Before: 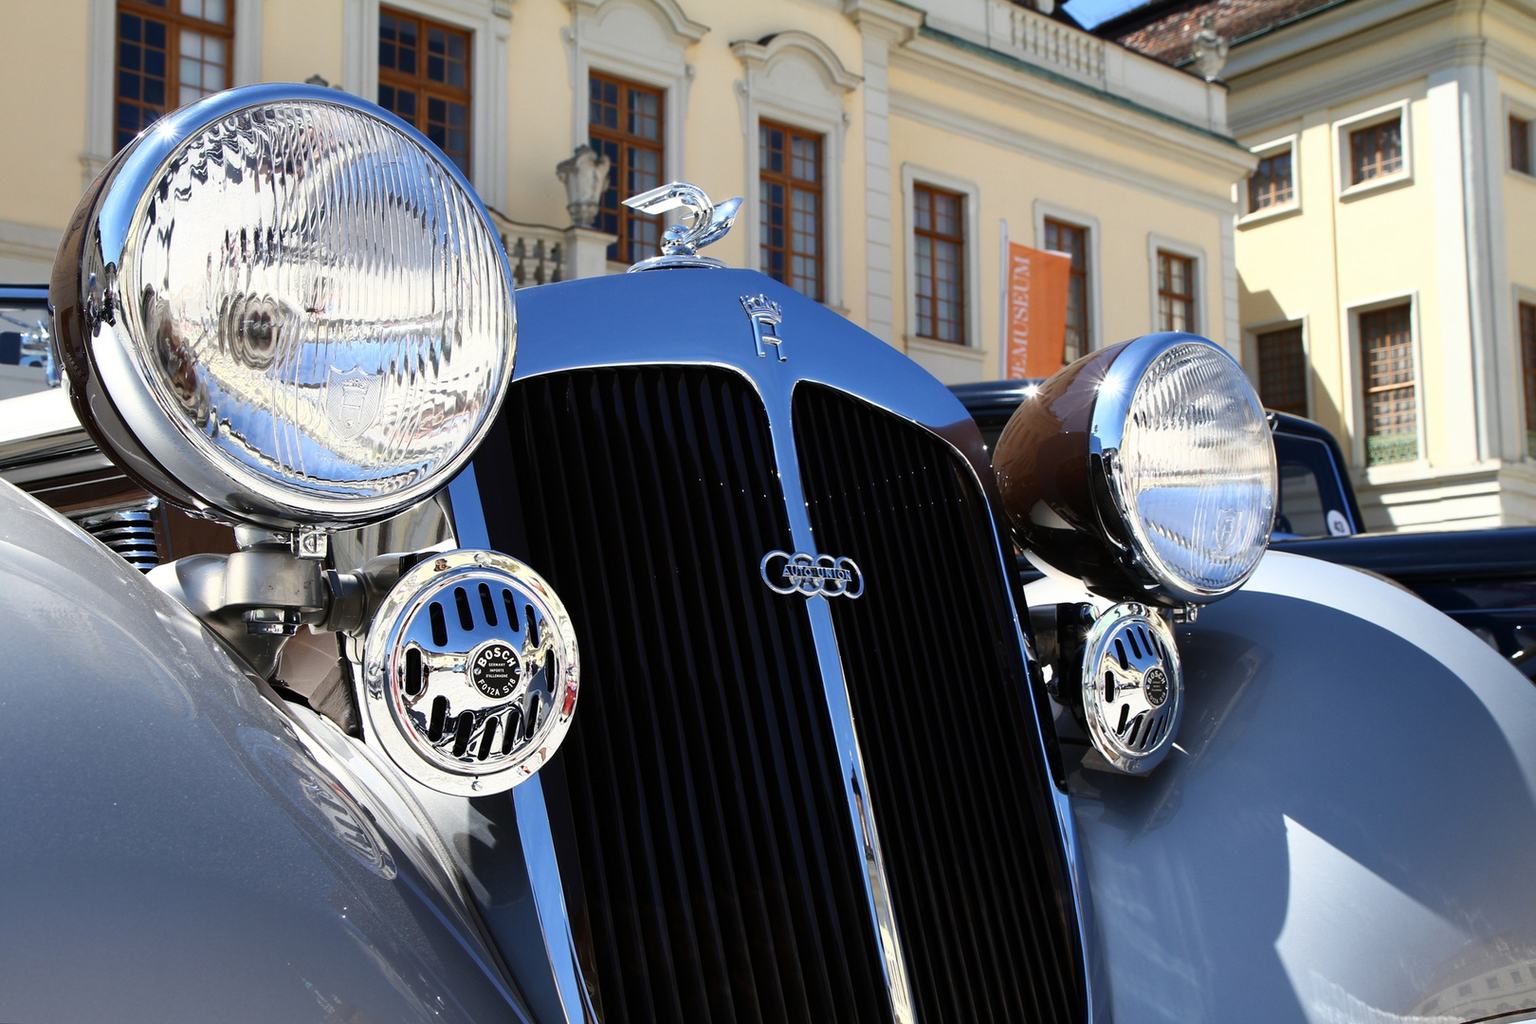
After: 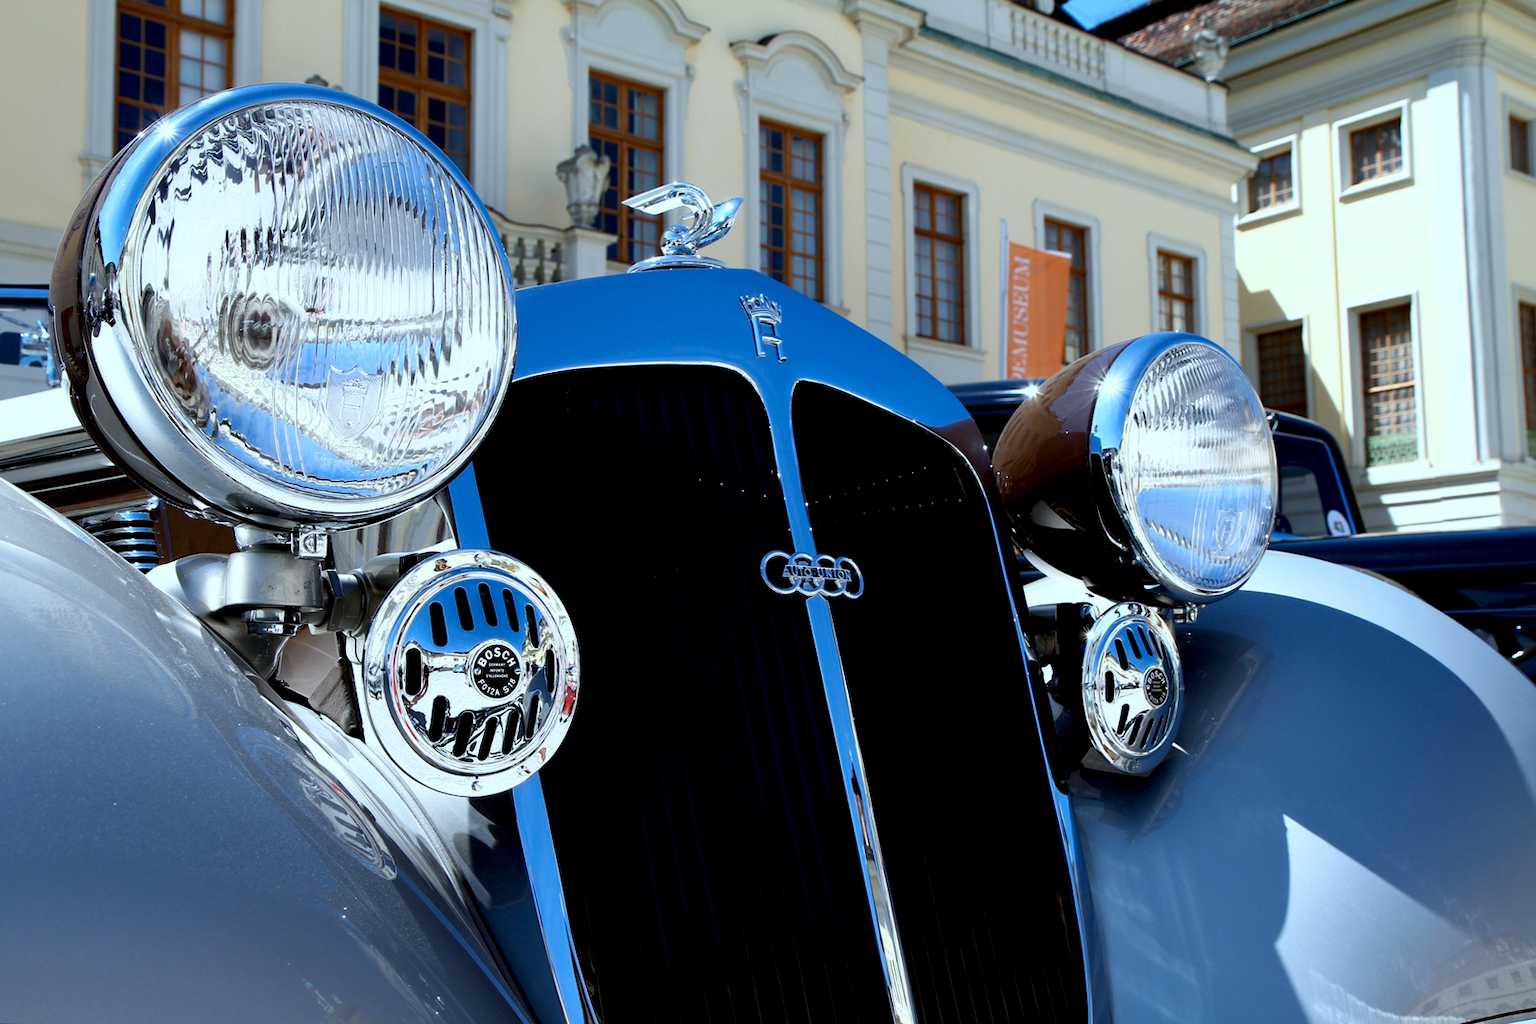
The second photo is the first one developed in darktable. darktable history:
color calibration: illuminant F (fluorescent), F source F9 (Cool White Deluxe 4150 K) – high CRI, x 0.374, y 0.373, temperature 4158.34 K
color zones: curves: ch0 [(0, 0.5) (0.143, 0.5) (0.286, 0.5) (0.429, 0.5) (0.571, 0.5) (0.714, 0.476) (0.857, 0.5) (1, 0.5)]; ch2 [(0, 0.5) (0.143, 0.5) (0.286, 0.5) (0.429, 0.5) (0.571, 0.5) (0.714, 0.487) (0.857, 0.5) (1, 0.5)]
exposure: black level correction 0.009, compensate highlight preservation false
